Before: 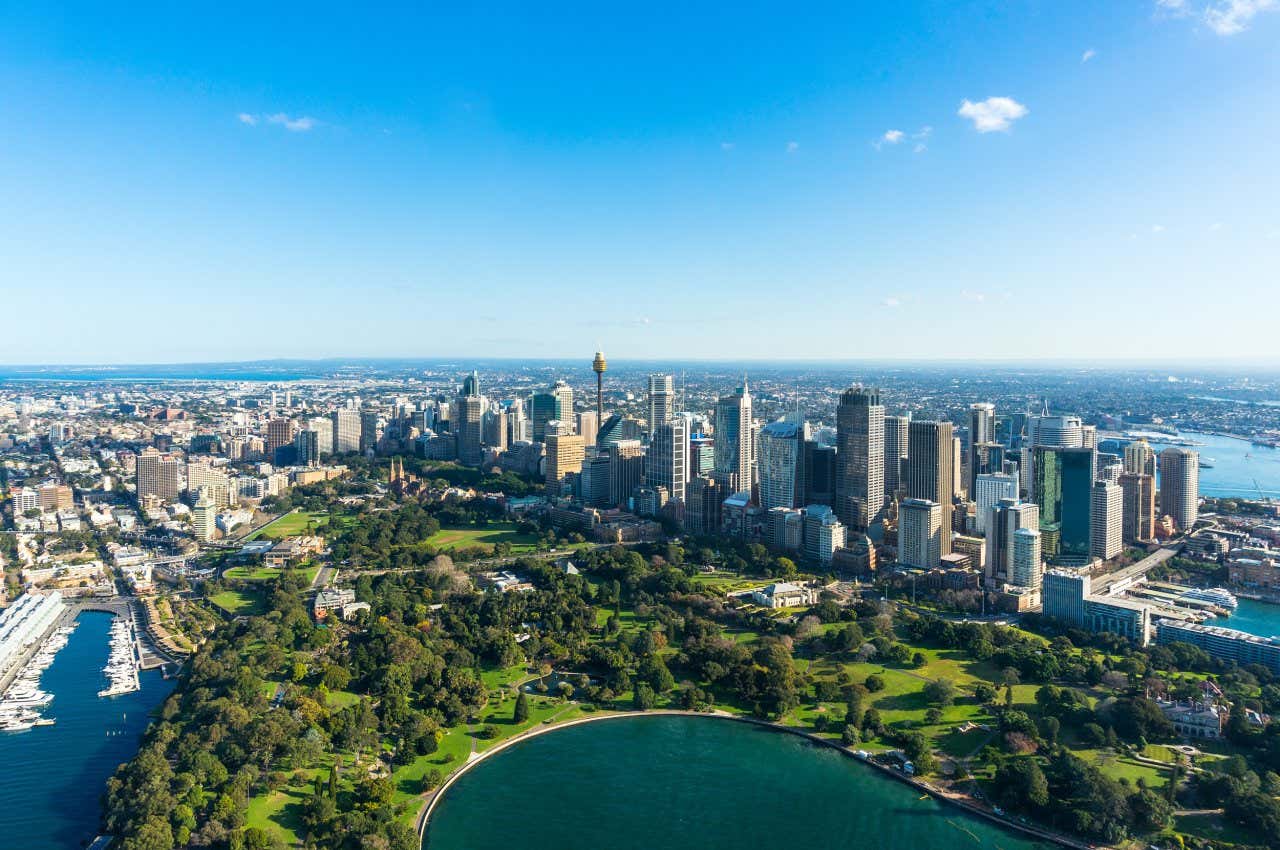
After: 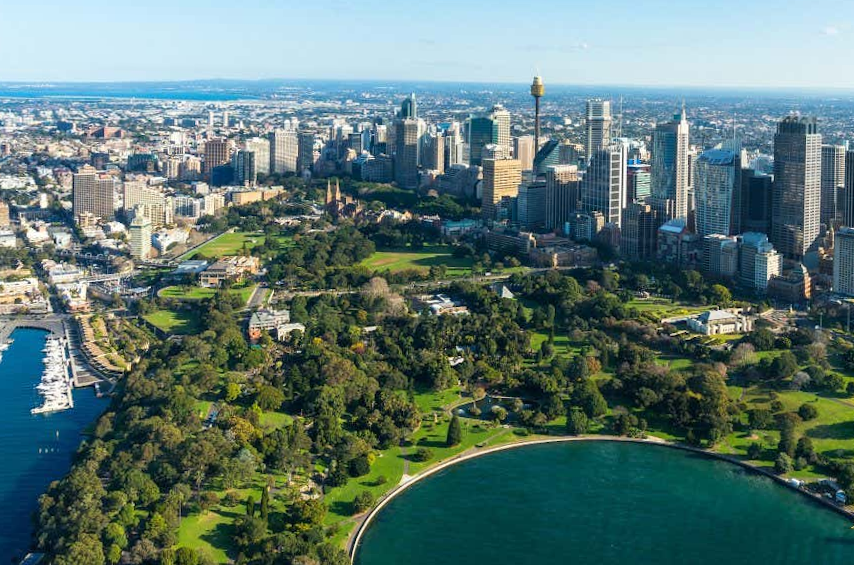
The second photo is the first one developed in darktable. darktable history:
crop and rotate: angle -0.836°, left 3.944%, top 31.973%, right 27.839%
